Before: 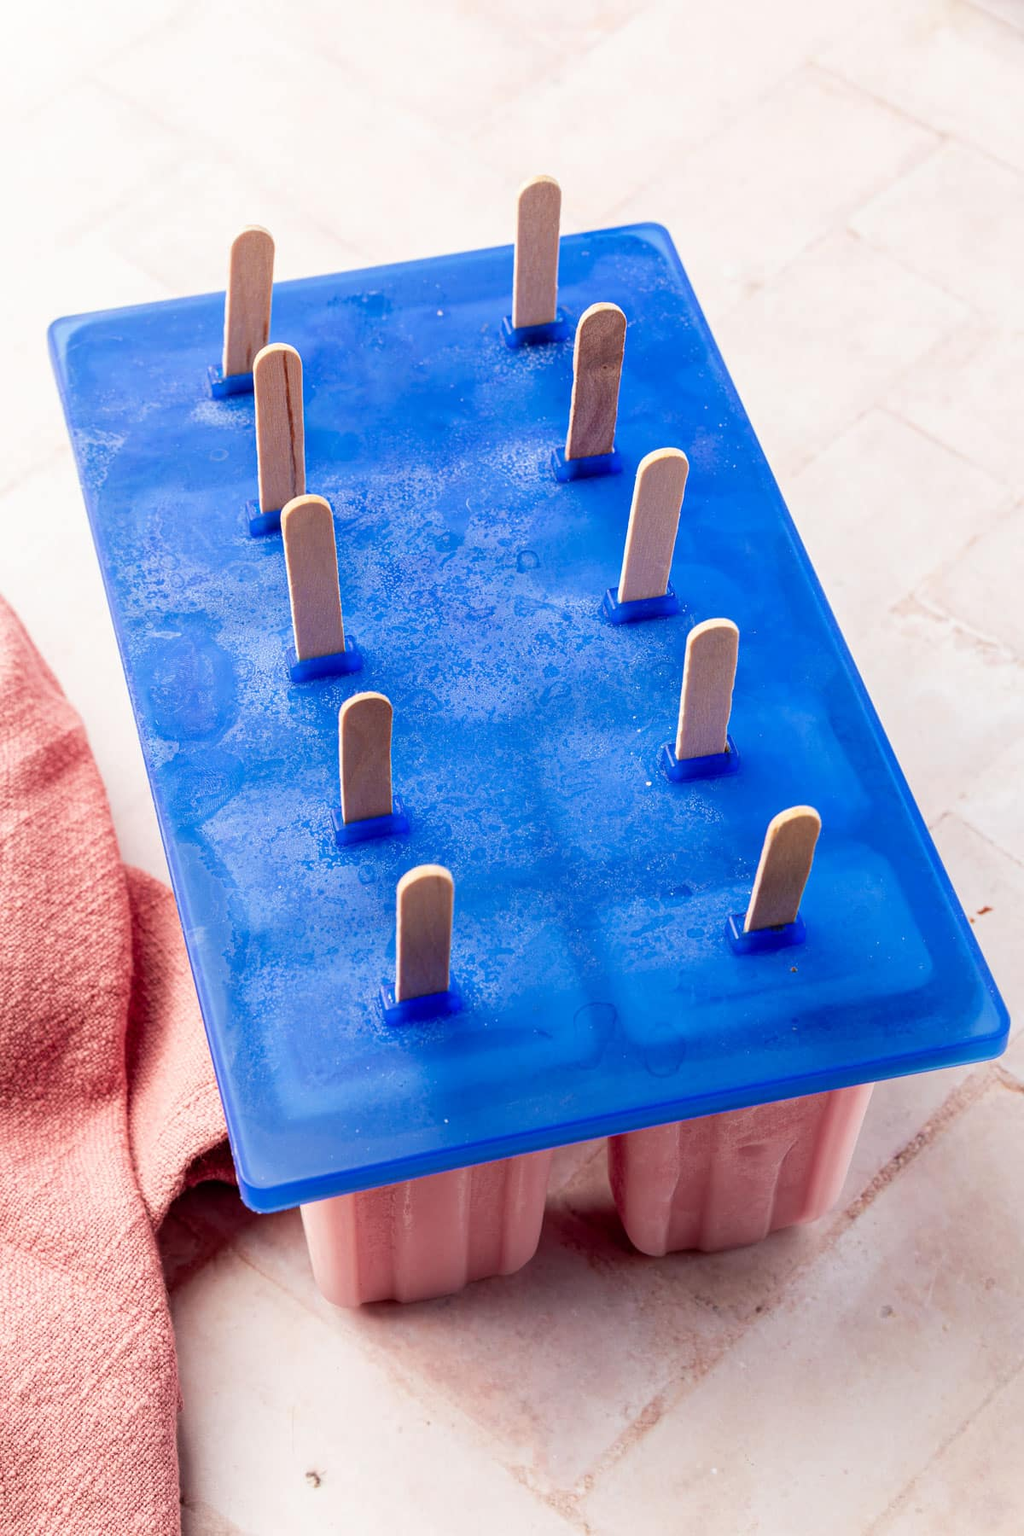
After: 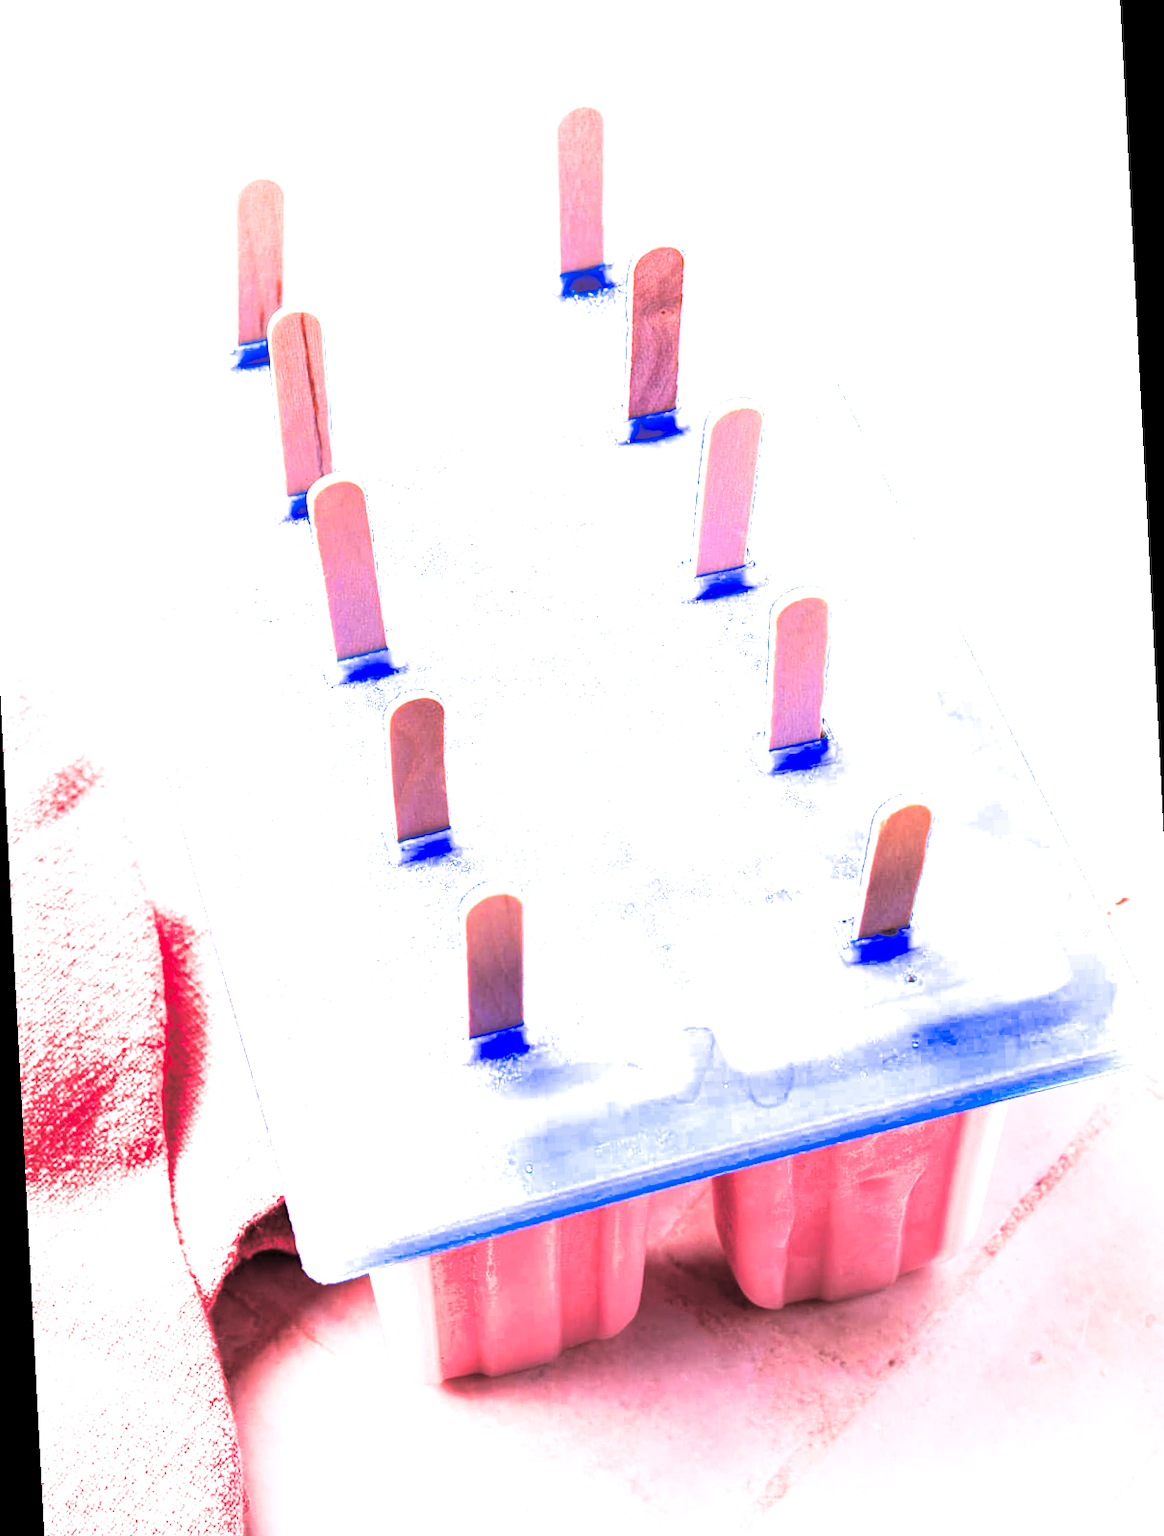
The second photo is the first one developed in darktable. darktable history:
exposure: exposure 0.485 EV, compensate highlight preservation false
rotate and perspective: rotation -3°, crop left 0.031, crop right 0.968, crop top 0.07, crop bottom 0.93
contrast brightness saturation: contrast 0.24, brightness 0.26, saturation 0.39
white balance: red 1.188, blue 1.11
split-toning: shadows › saturation 0.24, highlights › hue 54°, highlights › saturation 0.24
